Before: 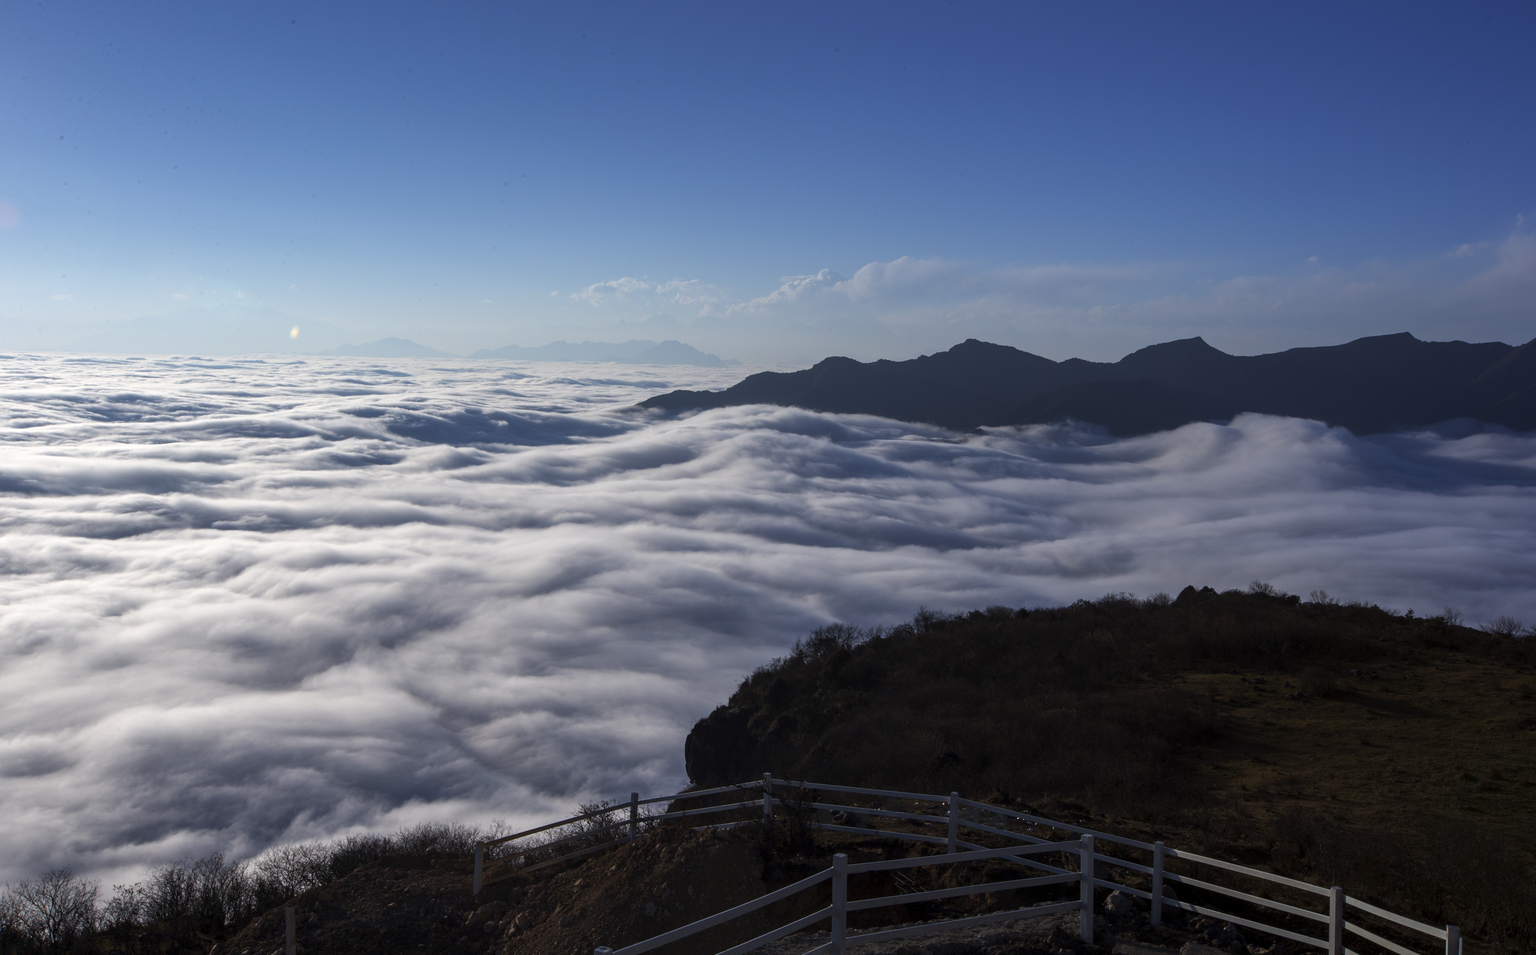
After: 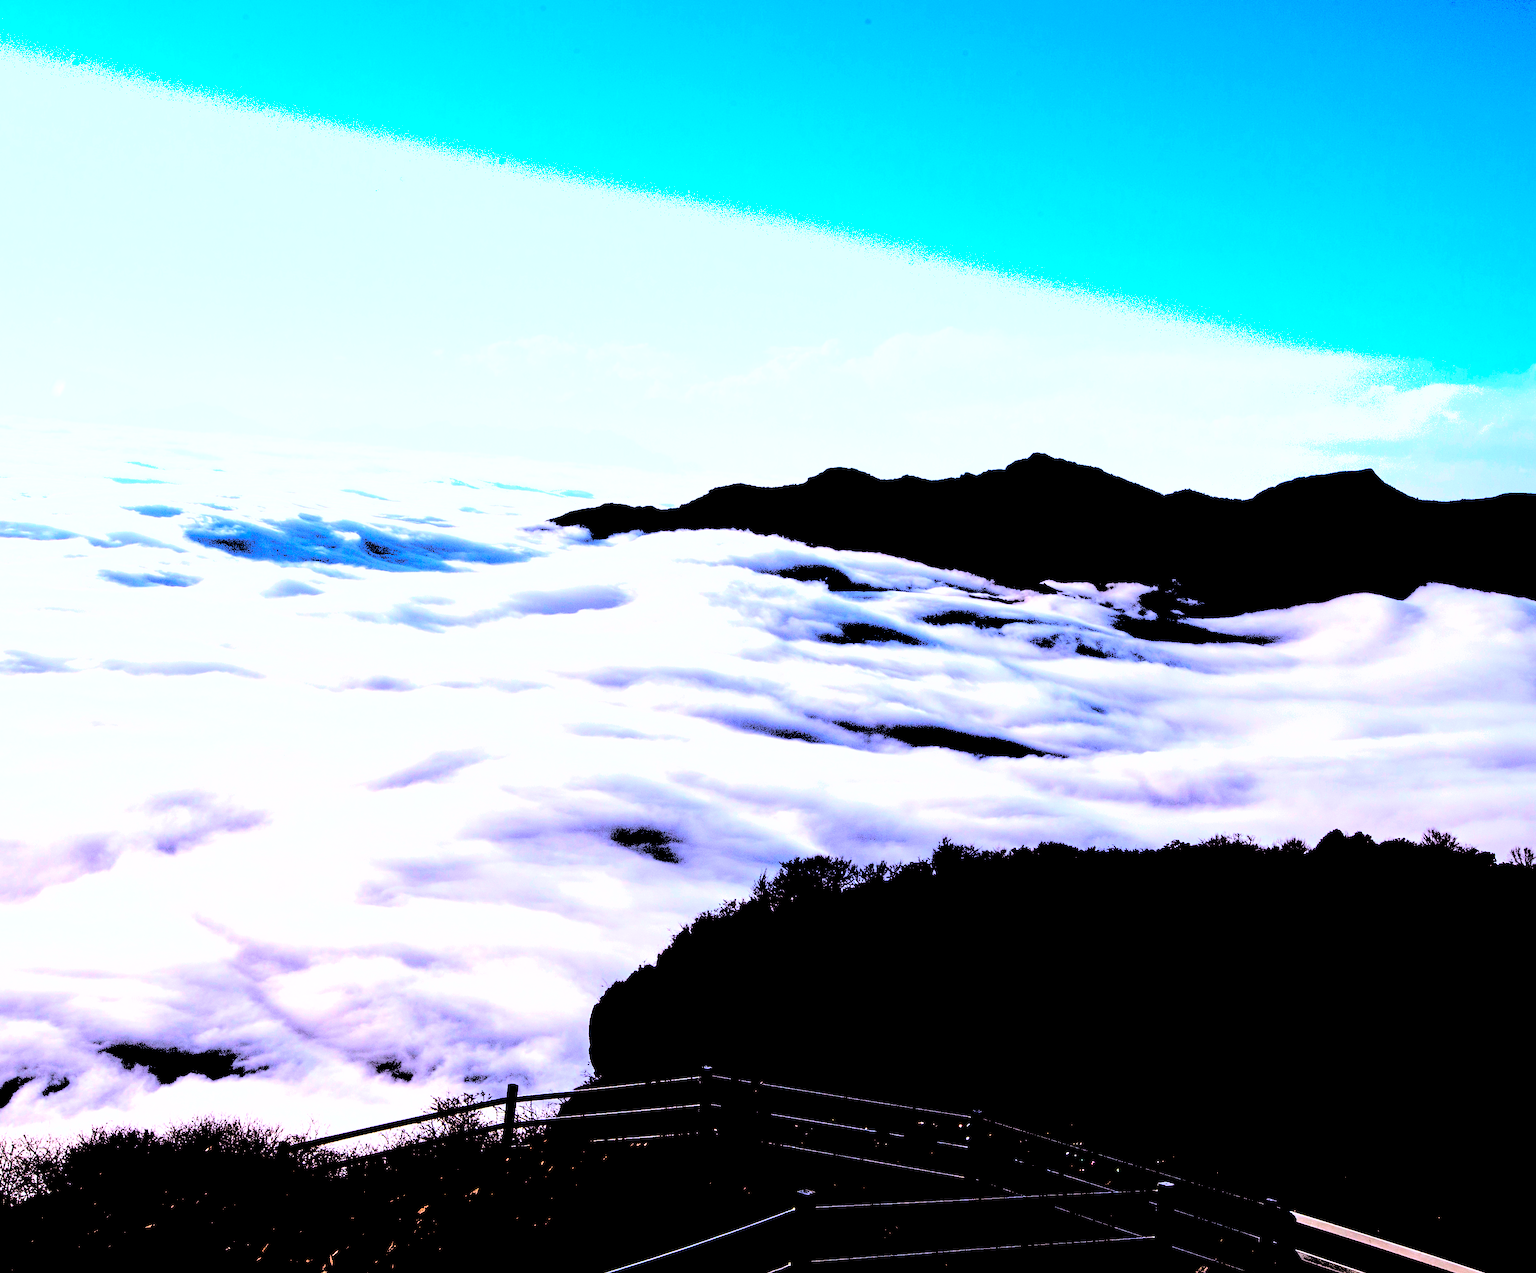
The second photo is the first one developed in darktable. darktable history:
rgb levels: mode RGB, independent channels, levels [[0, 0.5, 1], [0, 0.521, 1], [0, 0.536, 1]]
sharpen: radius 1.864, amount 0.398, threshold 1.271
crop and rotate: angle -3.27°, left 14.277%, top 0.028%, right 10.766%, bottom 0.028%
white balance: red 0.931, blue 1.11
levels: levels [0.246, 0.246, 0.506]
tone equalizer: -8 EV -0.417 EV, -7 EV -0.389 EV, -6 EV -0.333 EV, -5 EV -0.222 EV, -3 EV 0.222 EV, -2 EV 0.333 EV, -1 EV 0.389 EV, +0 EV 0.417 EV, edges refinement/feathering 500, mask exposure compensation -1.57 EV, preserve details no
exposure: black level correction 0.001, exposure 0.5 EV, compensate exposure bias true, compensate highlight preservation false
shadows and highlights: on, module defaults
